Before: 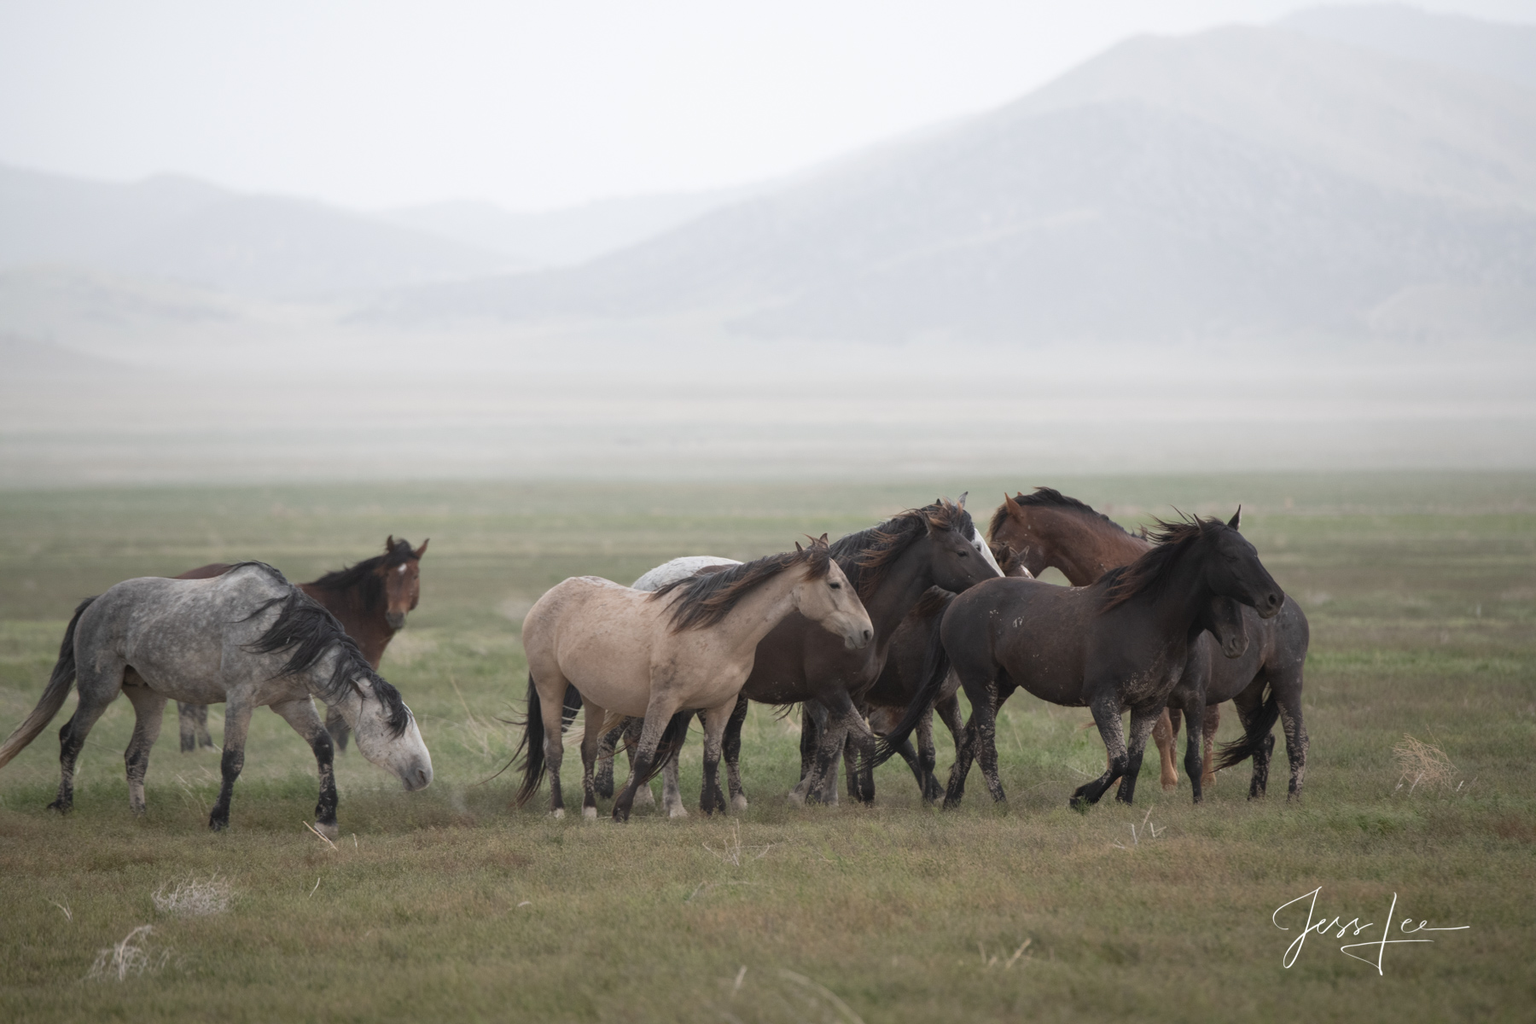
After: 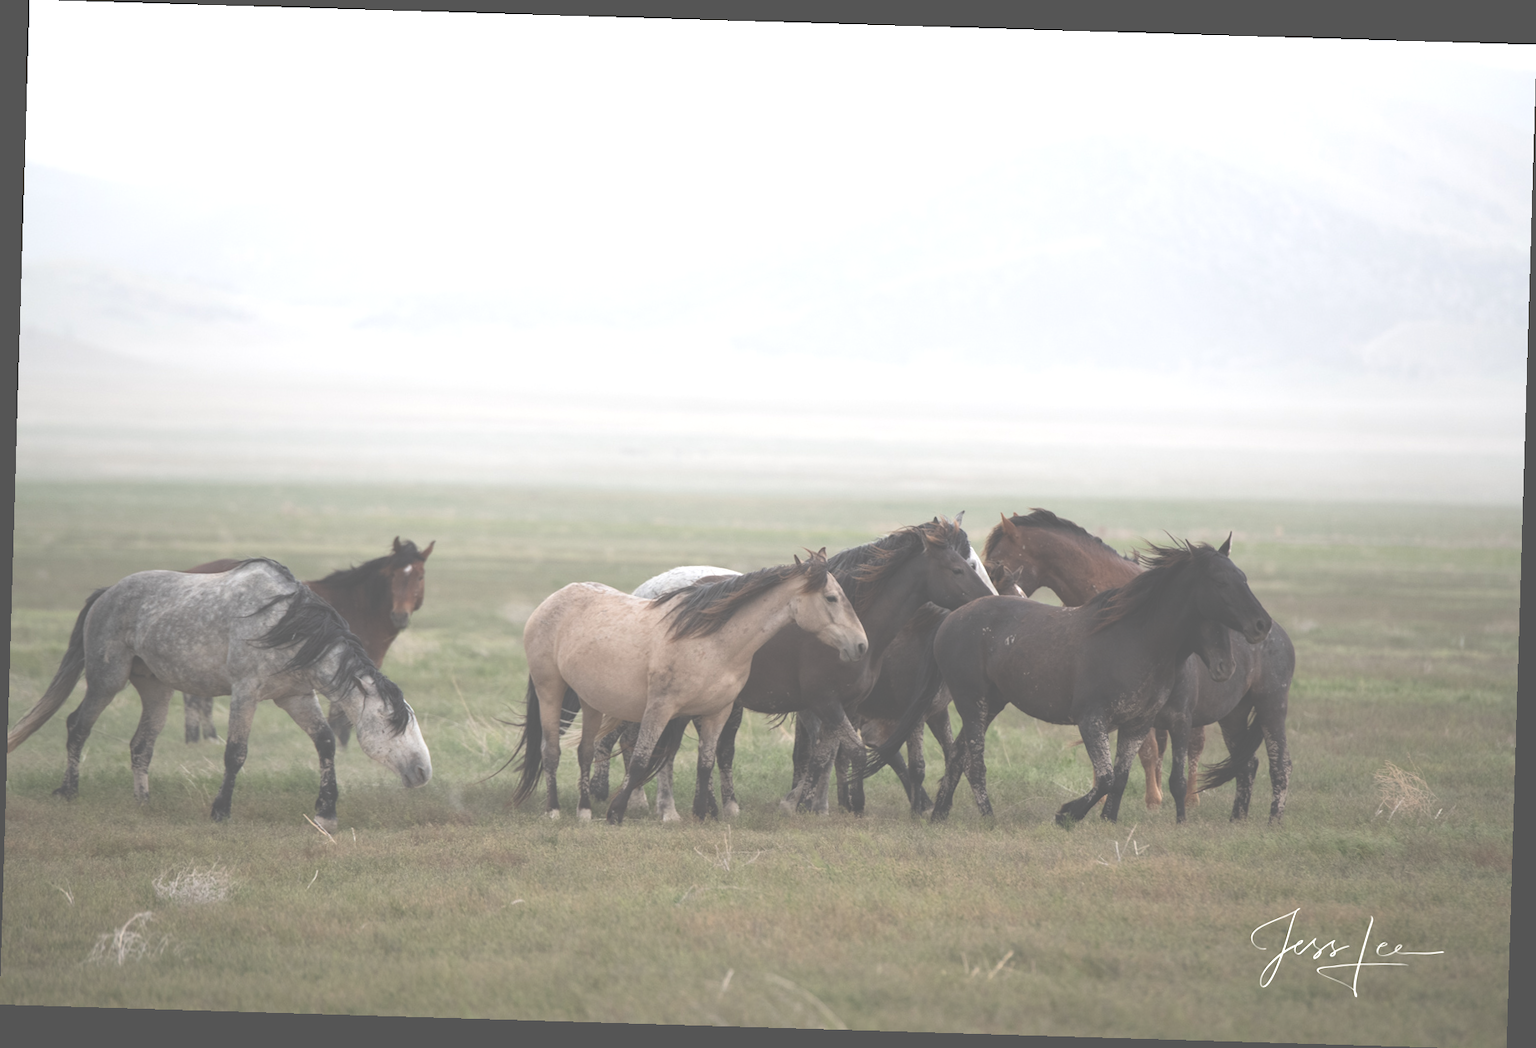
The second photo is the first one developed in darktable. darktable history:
rotate and perspective: rotation 1.72°, automatic cropping off
exposure: black level correction -0.071, exposure 0.5 EV, compensate highlight preservation false
